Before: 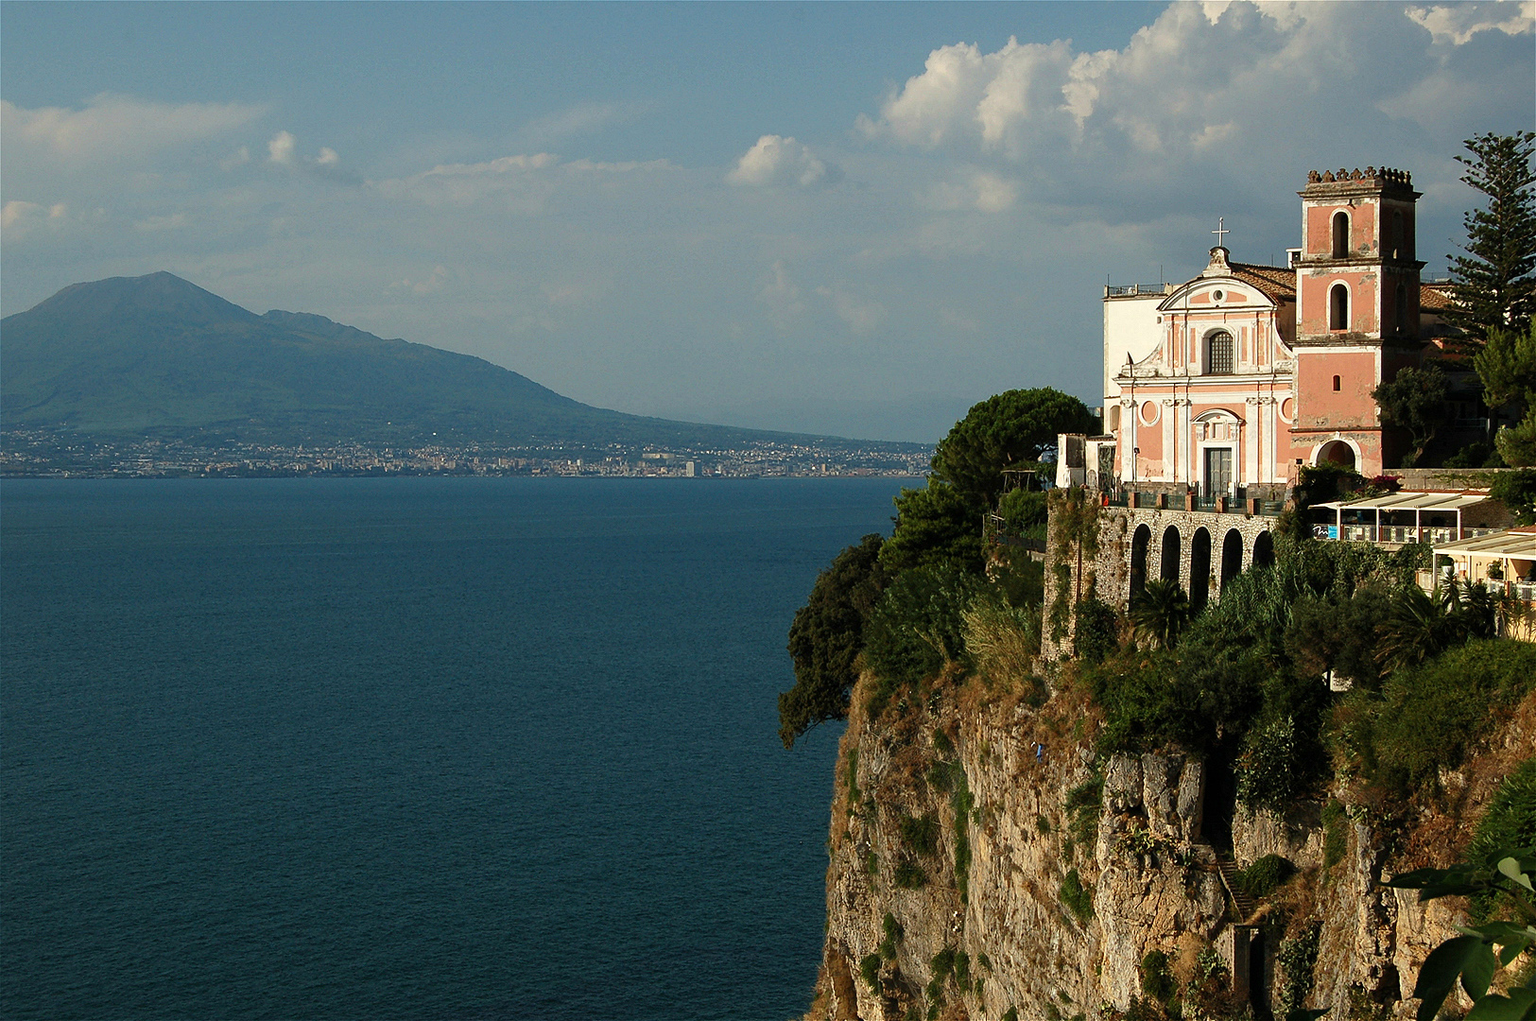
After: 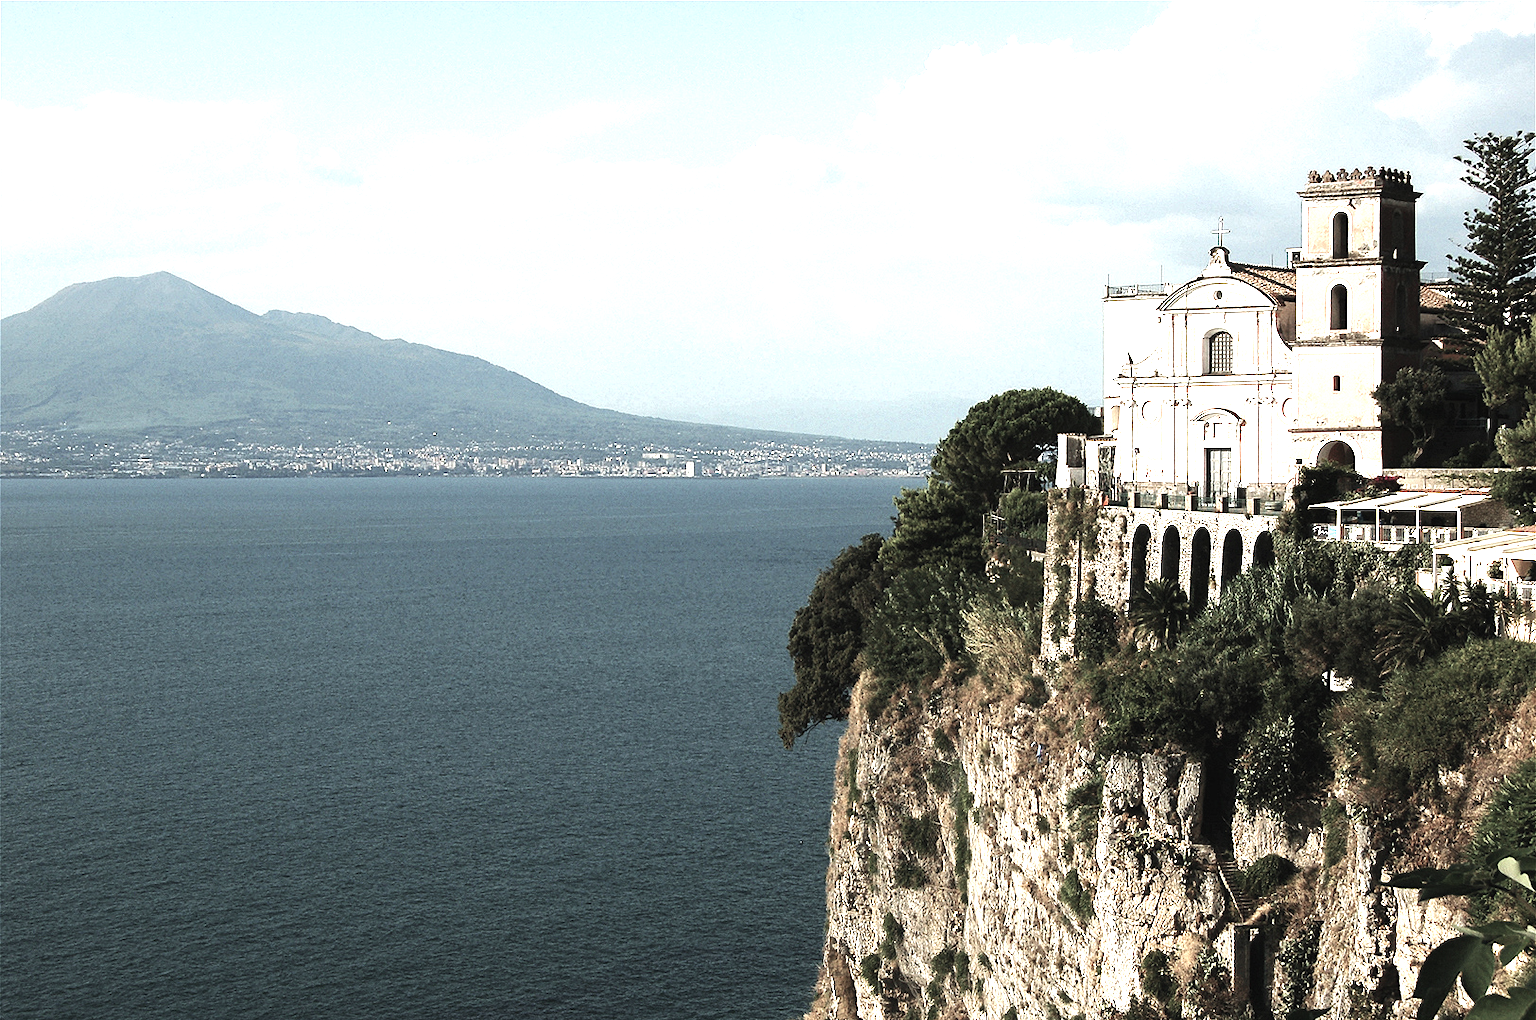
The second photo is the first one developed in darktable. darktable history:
tone equalizer: -8 EV -0.75 EV, -7 EV -0.7 EV, -6 EV -0.6 EV, -5 EV -0.4 EV, -3 EV 0.4 EV, -2 EV 0.6 EV, -1 EV 0.7 EV, +0 EV 0.75 EV, edges refinement/feathering 500, mask exposure compensation -1.57 EV, preserve details no
color zones: curves: ch0 [(0, 0.6) (0.129, 0.508) (0.193, 0.483) (0.429, 0.5) (0.571, 0.5) (0.714, 0.5) (0.857, 0.5) (1, 0.6)]; ch1 [(0, 0.481) (0.112, 0.245) (0.213, 0.223) (0.429, 0.233) (0.571, 0.231) (0.683, 0.242) (0.857, 0.296) (1, 0.481)]
local contrast: mode bilateral grid, contrast 100, coarseness 100, detail 94%, midtone range 0.2
exposure: black level correction -0.002, exposure 1.35 EV, compensate highlight preservation false
